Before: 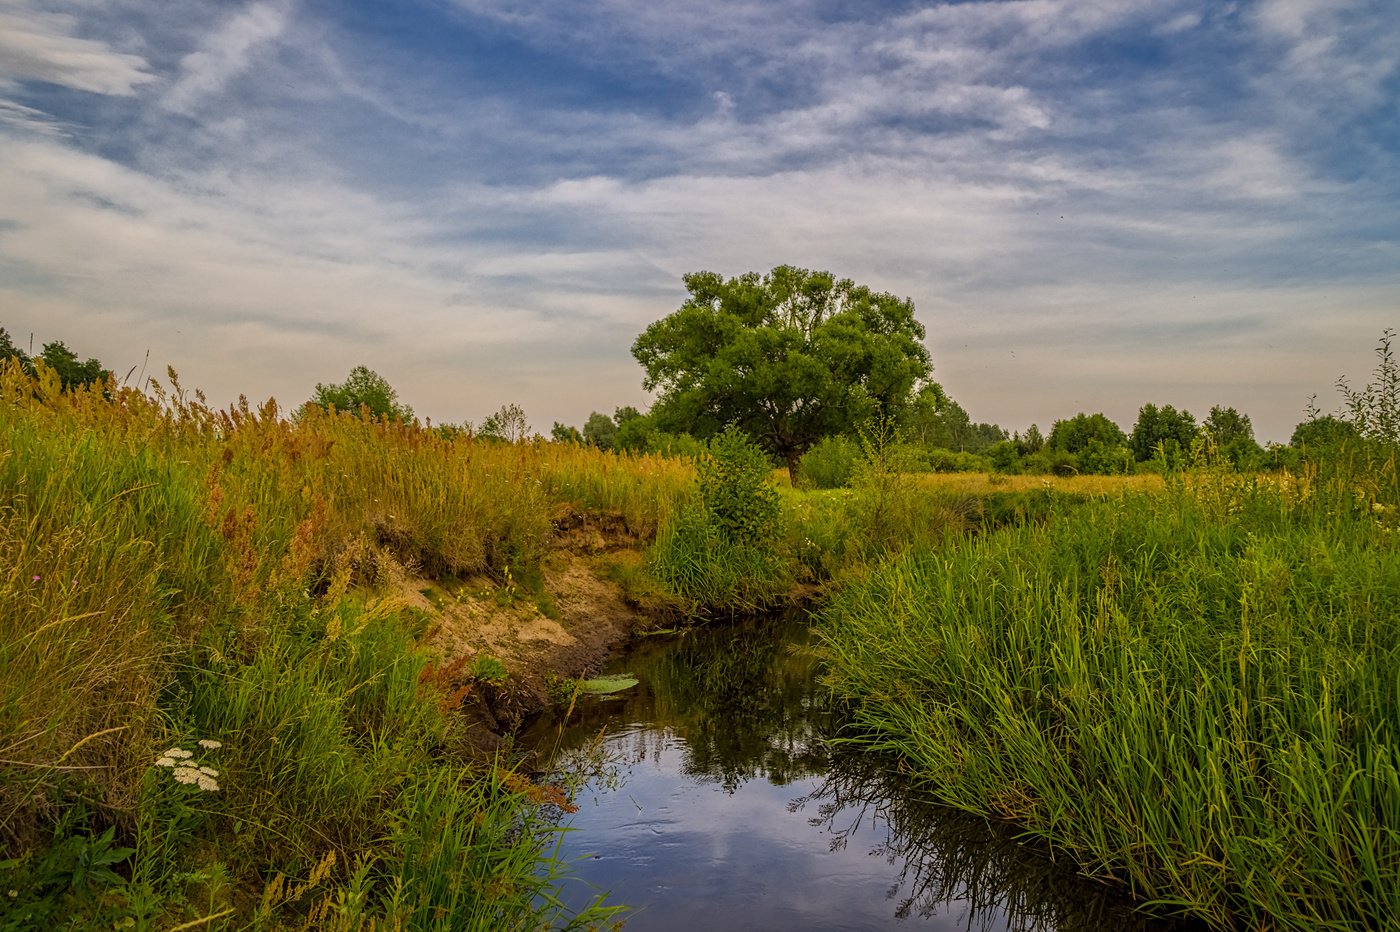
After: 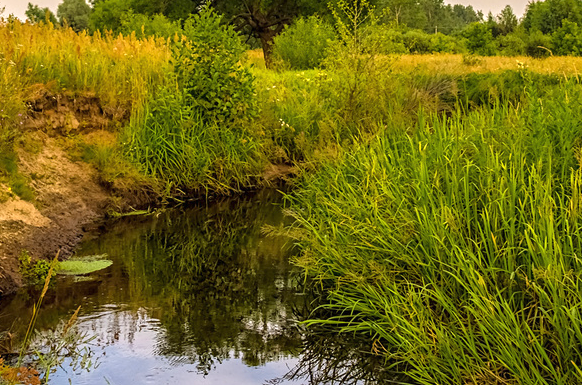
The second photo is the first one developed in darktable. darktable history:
exposure: black level correction 0, exposure 0.894 EV, compensate highlight preservation false
crop: left 37.629%, top 44.992%, right 20.729%, bottom 13.628%
color correction: highlights b* -0.035
